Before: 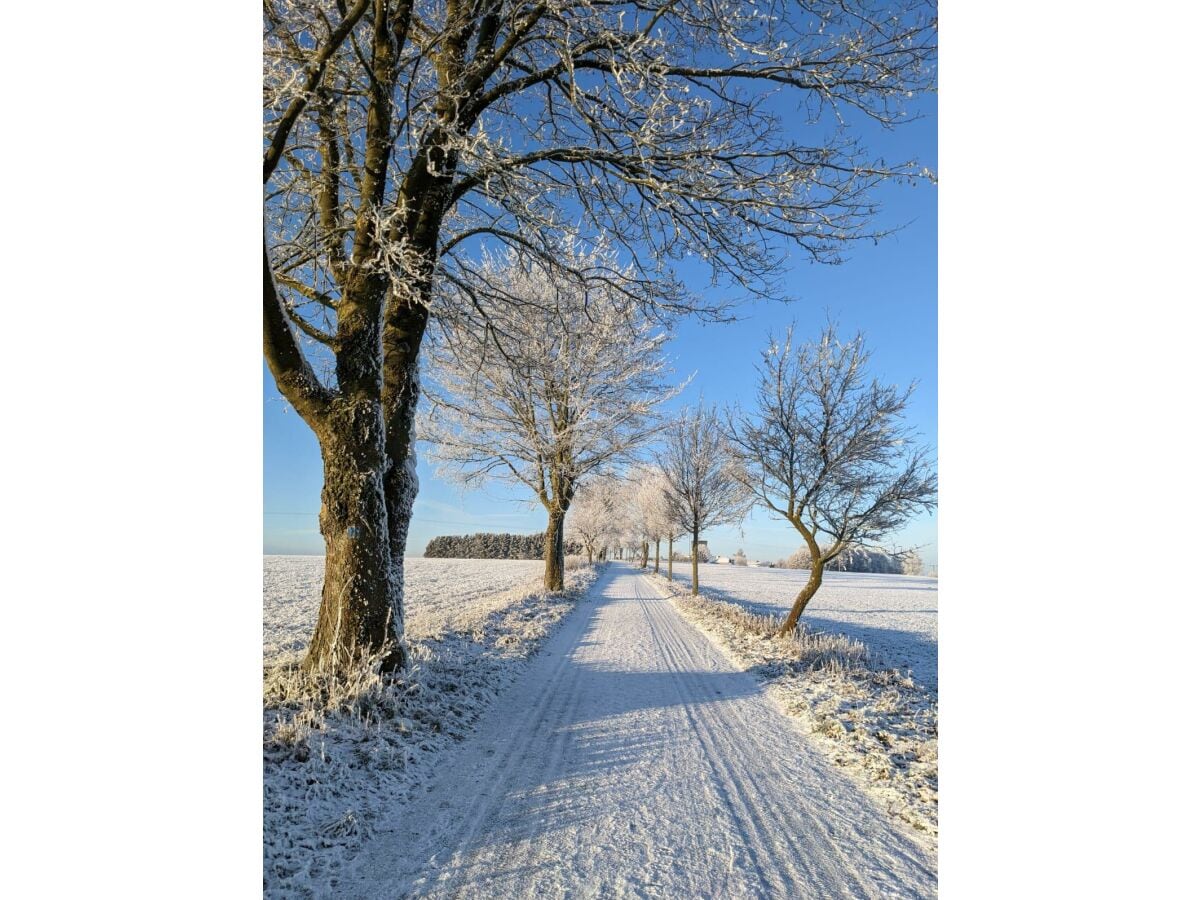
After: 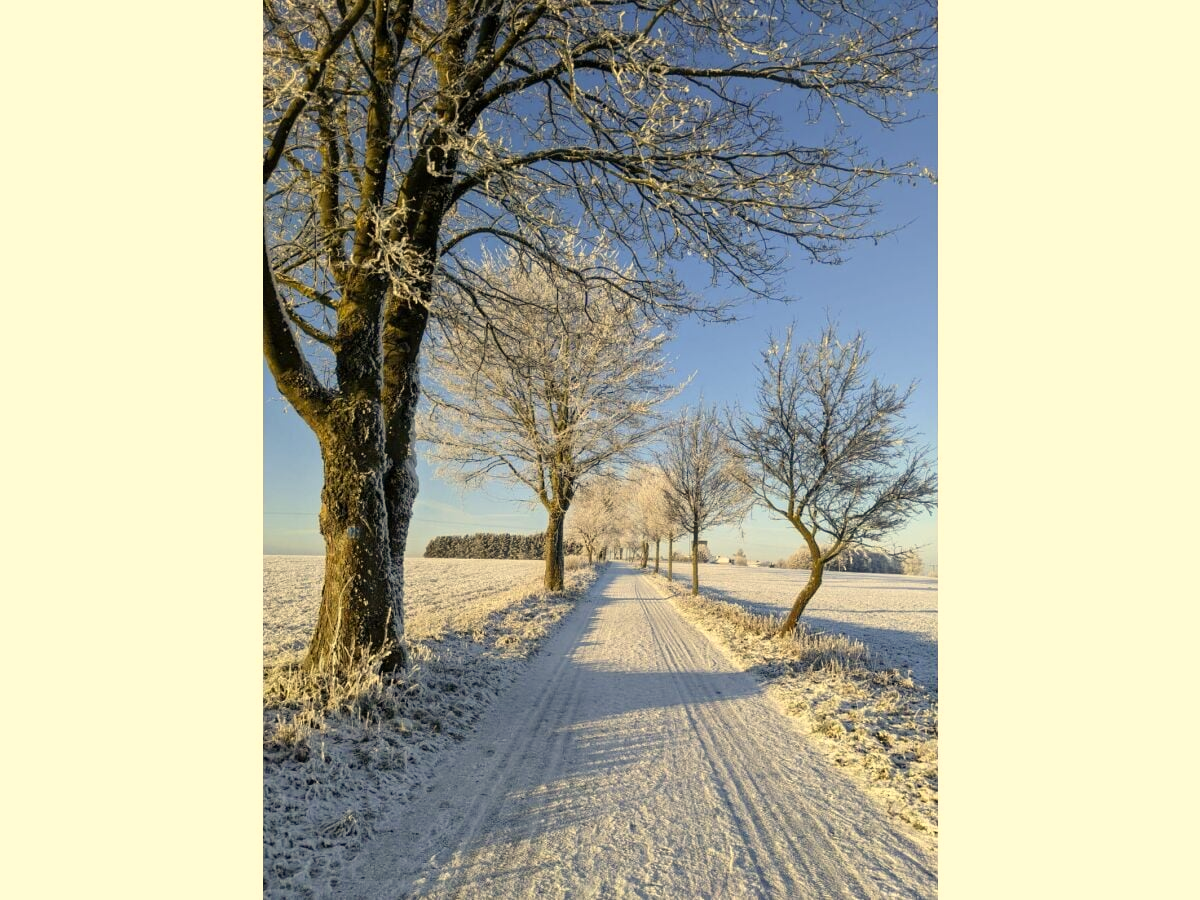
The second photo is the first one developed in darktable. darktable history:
color correction: highlights a* 2.46, highlights b* 22.55
